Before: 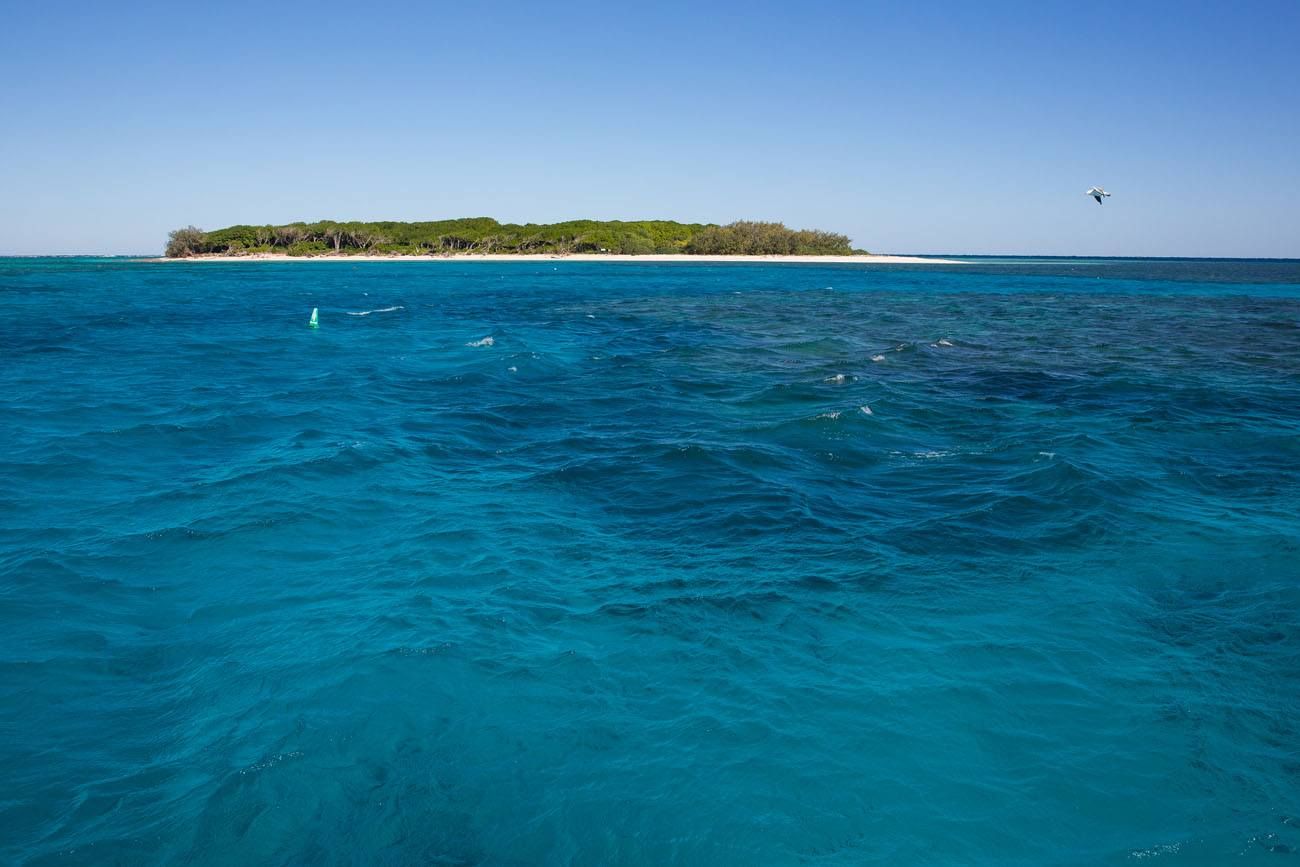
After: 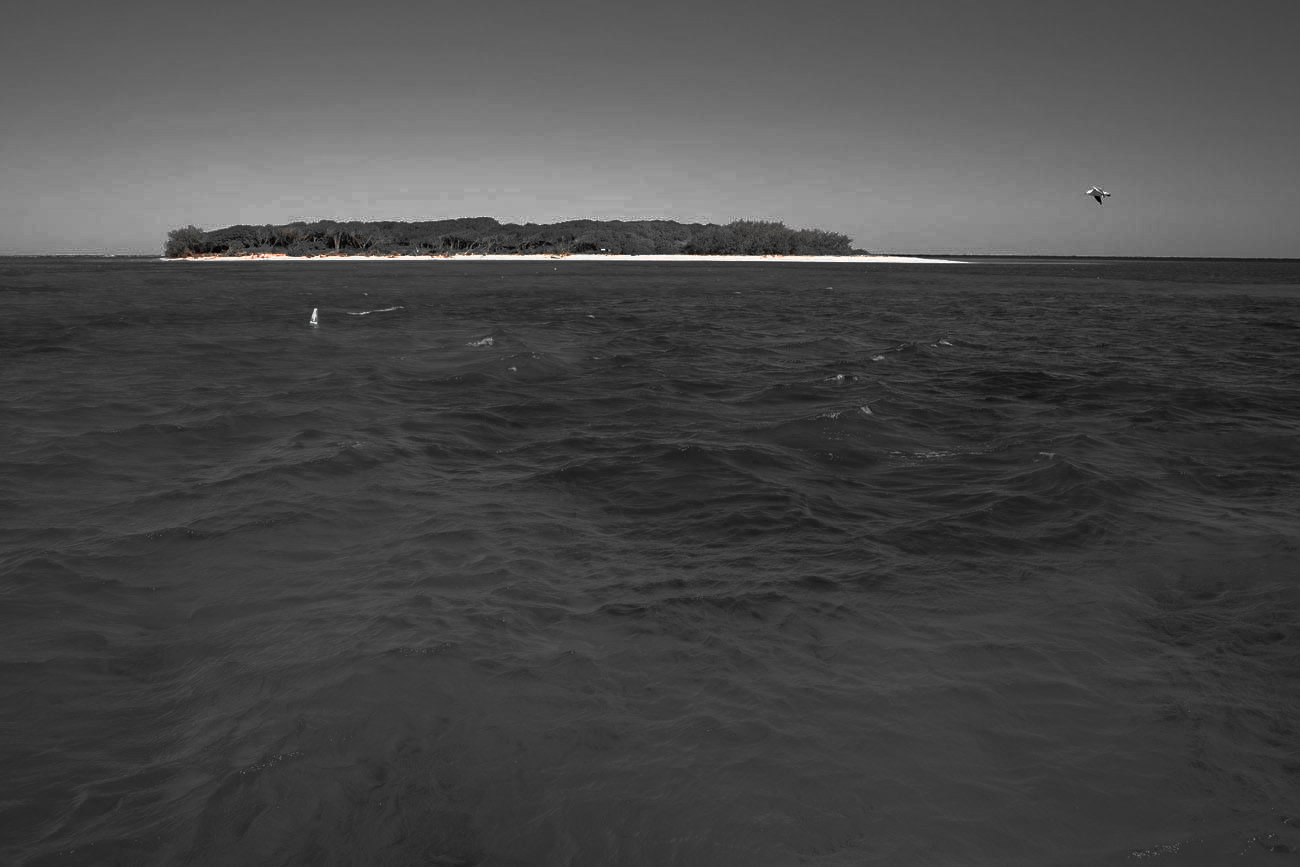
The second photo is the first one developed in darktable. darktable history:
base curve: curves: ch0 [(0, 0) (0.564, 0.291) (0.802, 0.731) (1, 1)], preserve colors none
haze removal: compatibility mode true
color zones: curves: ch0 [(0, 0.65) (0.096, 0.644) (0.221, 0.539) (0.429, 0.5) (0.571, 0.5) (0.714, 0.5) (0.857, 0.5) (1, 0.65)]; ch1 [(0, 0.5) (0.143, 0.5) (0.257, -0.002) (0.429, 0.04) (0.571, -0.001) (0.714, -0.015) (0.857, 0.024) (1, 0.5)]
